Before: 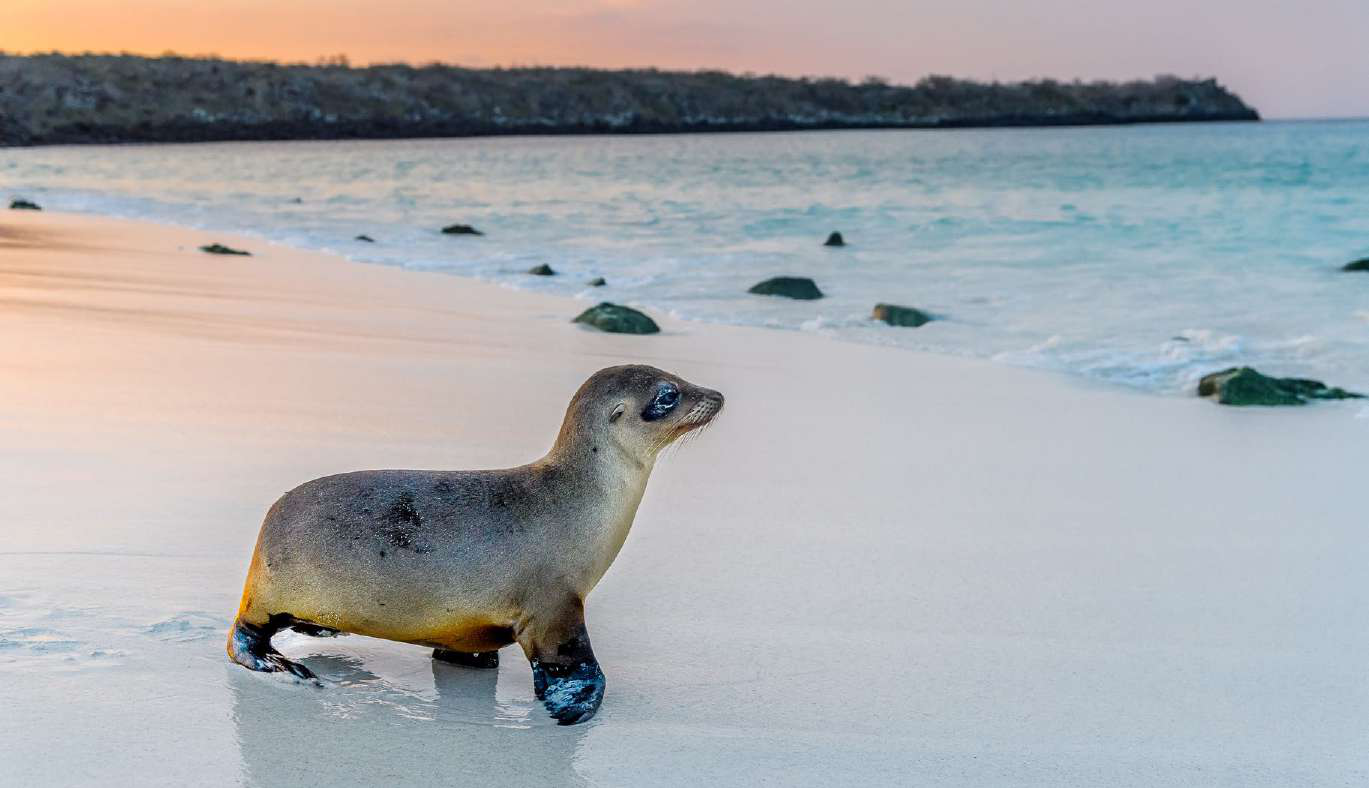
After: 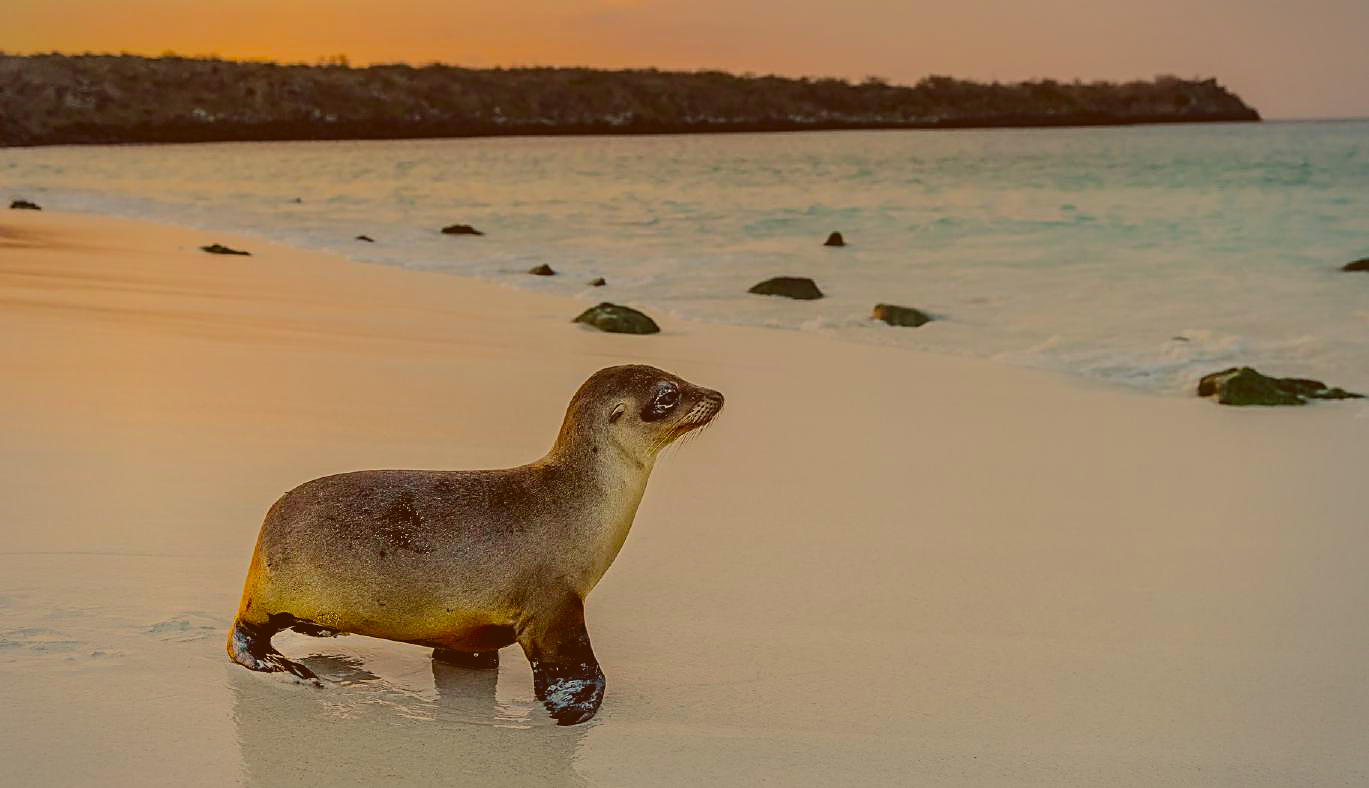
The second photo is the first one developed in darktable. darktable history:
color balance rgb: shadows lift › hue 86.76°, linear chroma grading › global chroma 9.686%, perceptual saturation grading › global saturation 25.589%, perceptual brilliance grading › global brilliance 2.556%, perceptual brilliance grading › highlights -2.502%, perceptual brilliance grading › shadows 3.256%, contrast -10.469%
exposure: exposure -2.082 EV, compensate highlight preservation false
vignetting: fall-off radius 92.57%, unbound false
tone curve: curves: ch0 [(0, 0.032) (0.181, 0.156) (0.751, 0.762) (1, 1)], color space Lab, independent channels, preserve colors none
color correction: highlights a* 1.1, highlights b* 24.24, shadows a* 16.08, shadows b* 24.5
sharpen: on, module defaults
contrast brightness saturation: contrast -0.168, brightness 0.054, saturation -0.134
tone equalizer: -7 EV 0.156 EV, -6 EV 0.576 EV, -5 EV 1.13 EV, -4 EV 1.3 EV, -3 EV 1.13 EV, -2 EV 0.6 EV, -1 EV 0.169 EV, edges refinement/feathering 500, mask exposure compensation -1.57 EV, preserve details no
